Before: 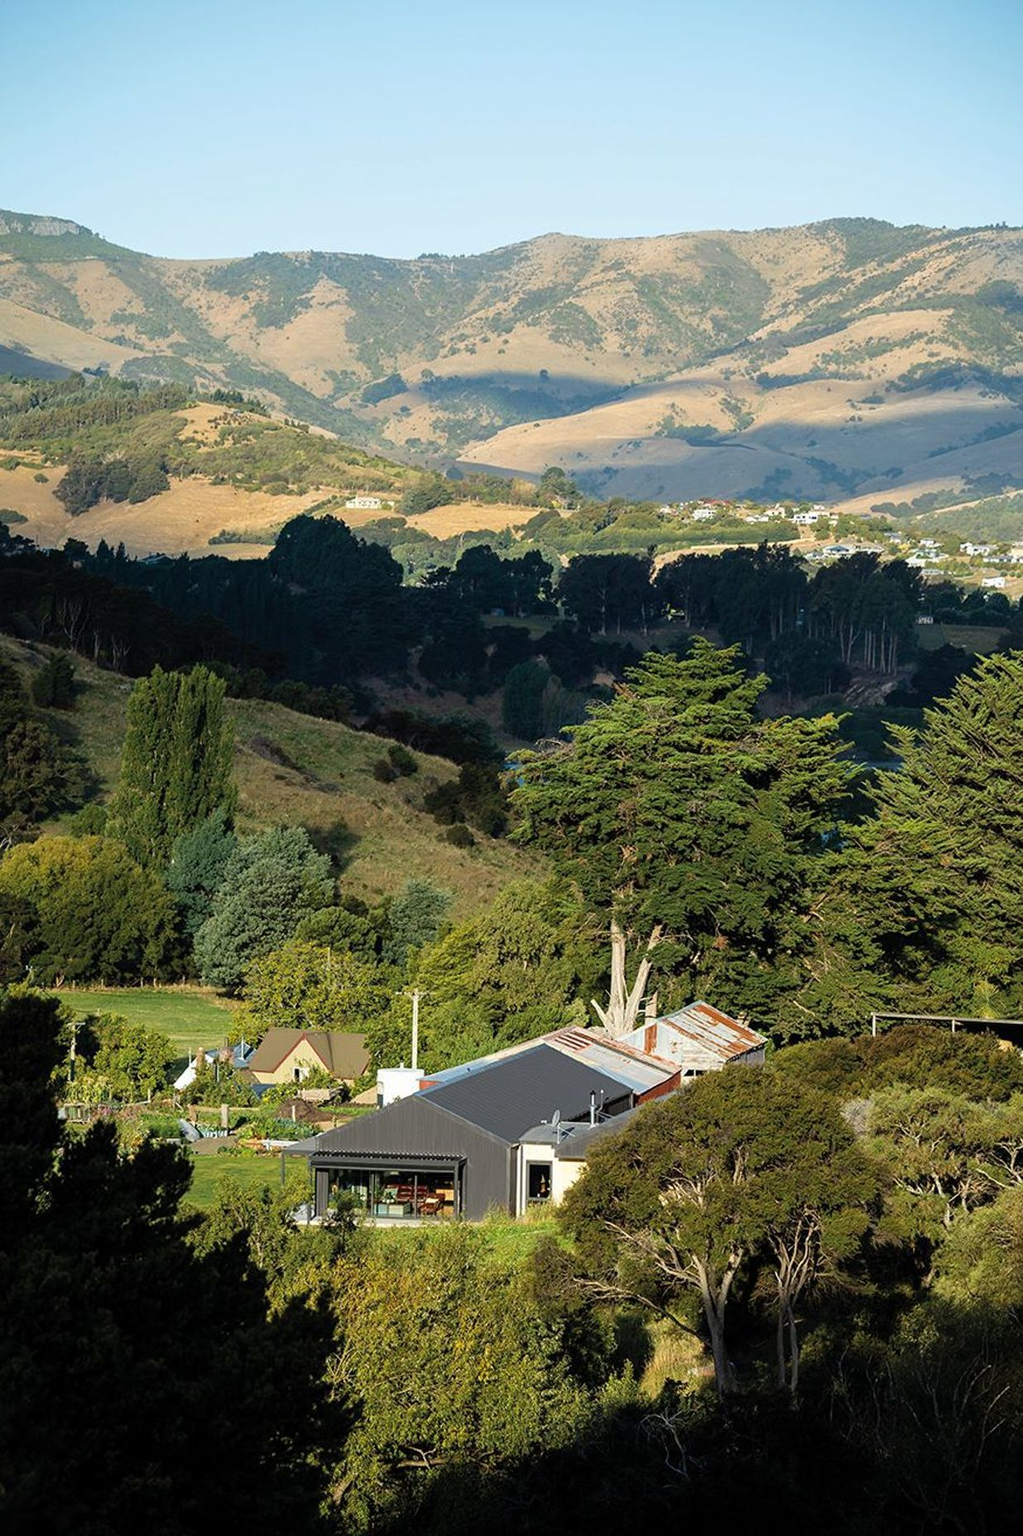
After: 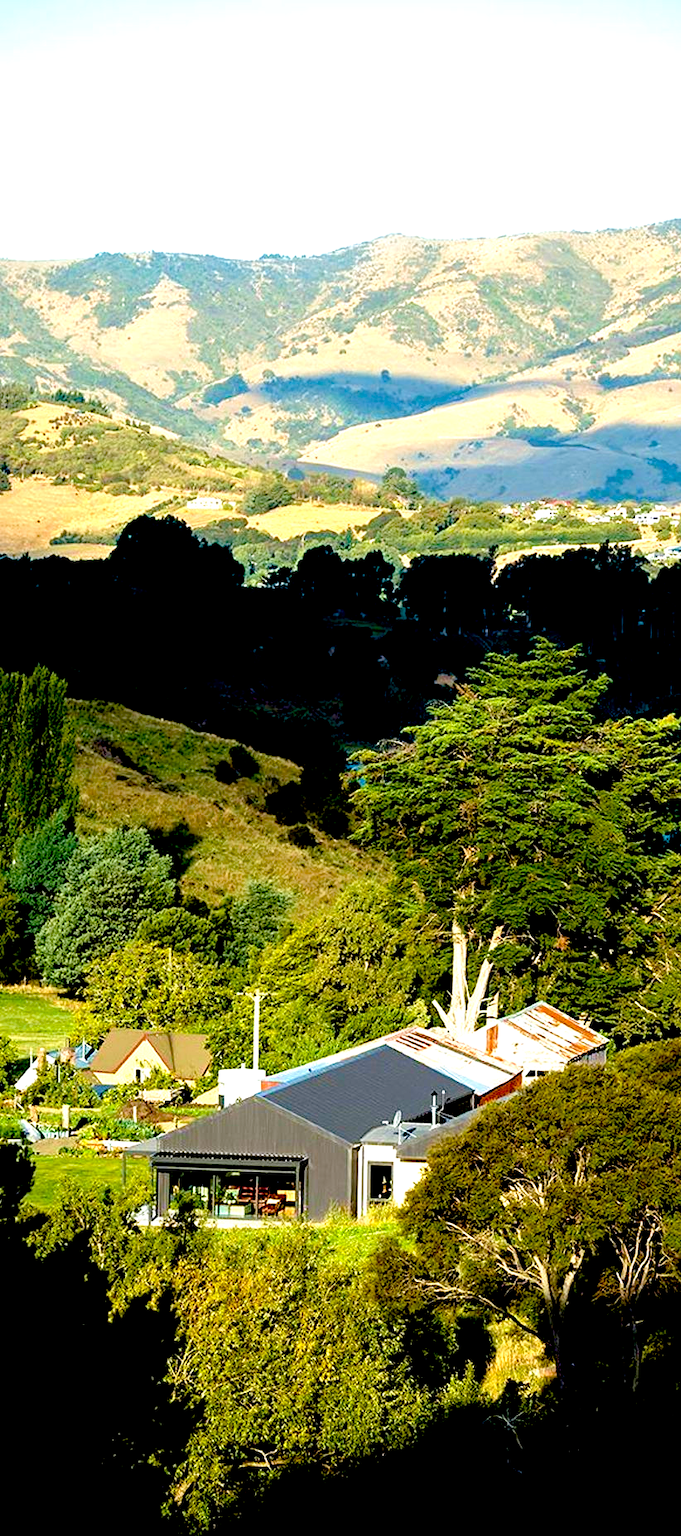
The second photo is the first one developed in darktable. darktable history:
crop and rotate: left 15.607%, right 17.787%
exposure: black level correction 0.034, exposure 0.91 EV, compensate highlight preservation false
color balance rgb: shadows lift › chroma 0.777%, shadows lift › hue 110.54°, linear chroma grading › global chroma 15.365%, perceptual saturation grading › global saturation 20%, perceptual saturation grading › highlights -24.793%, perceptual saturation grading › shadows 25.653%
velvia: on, module defaults
